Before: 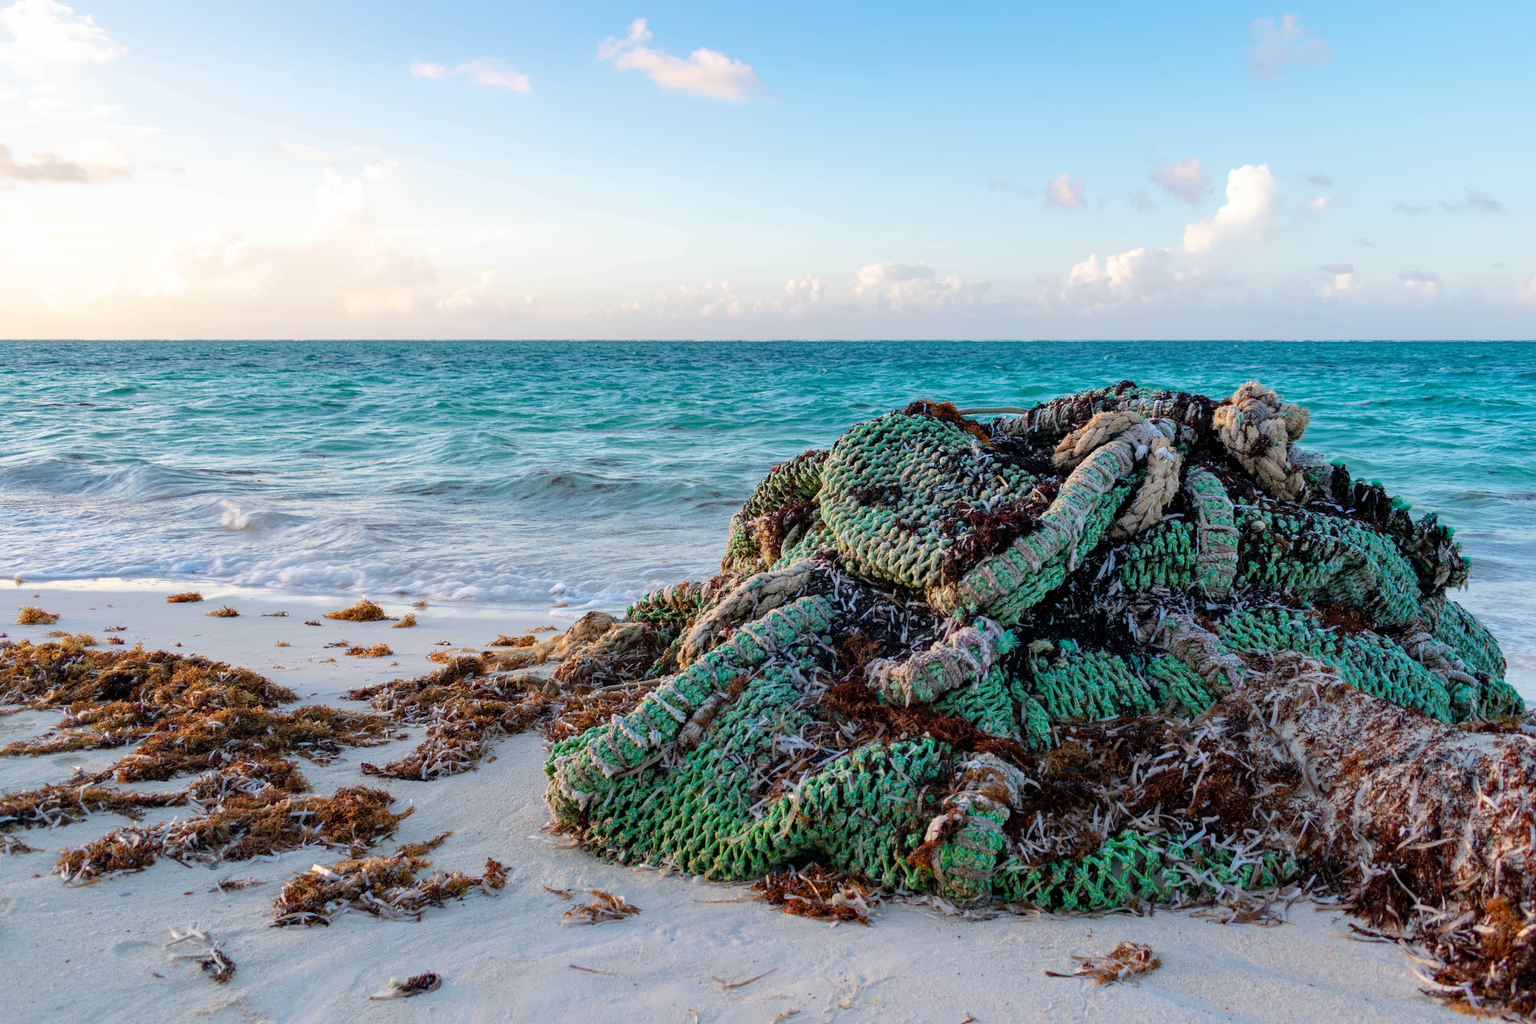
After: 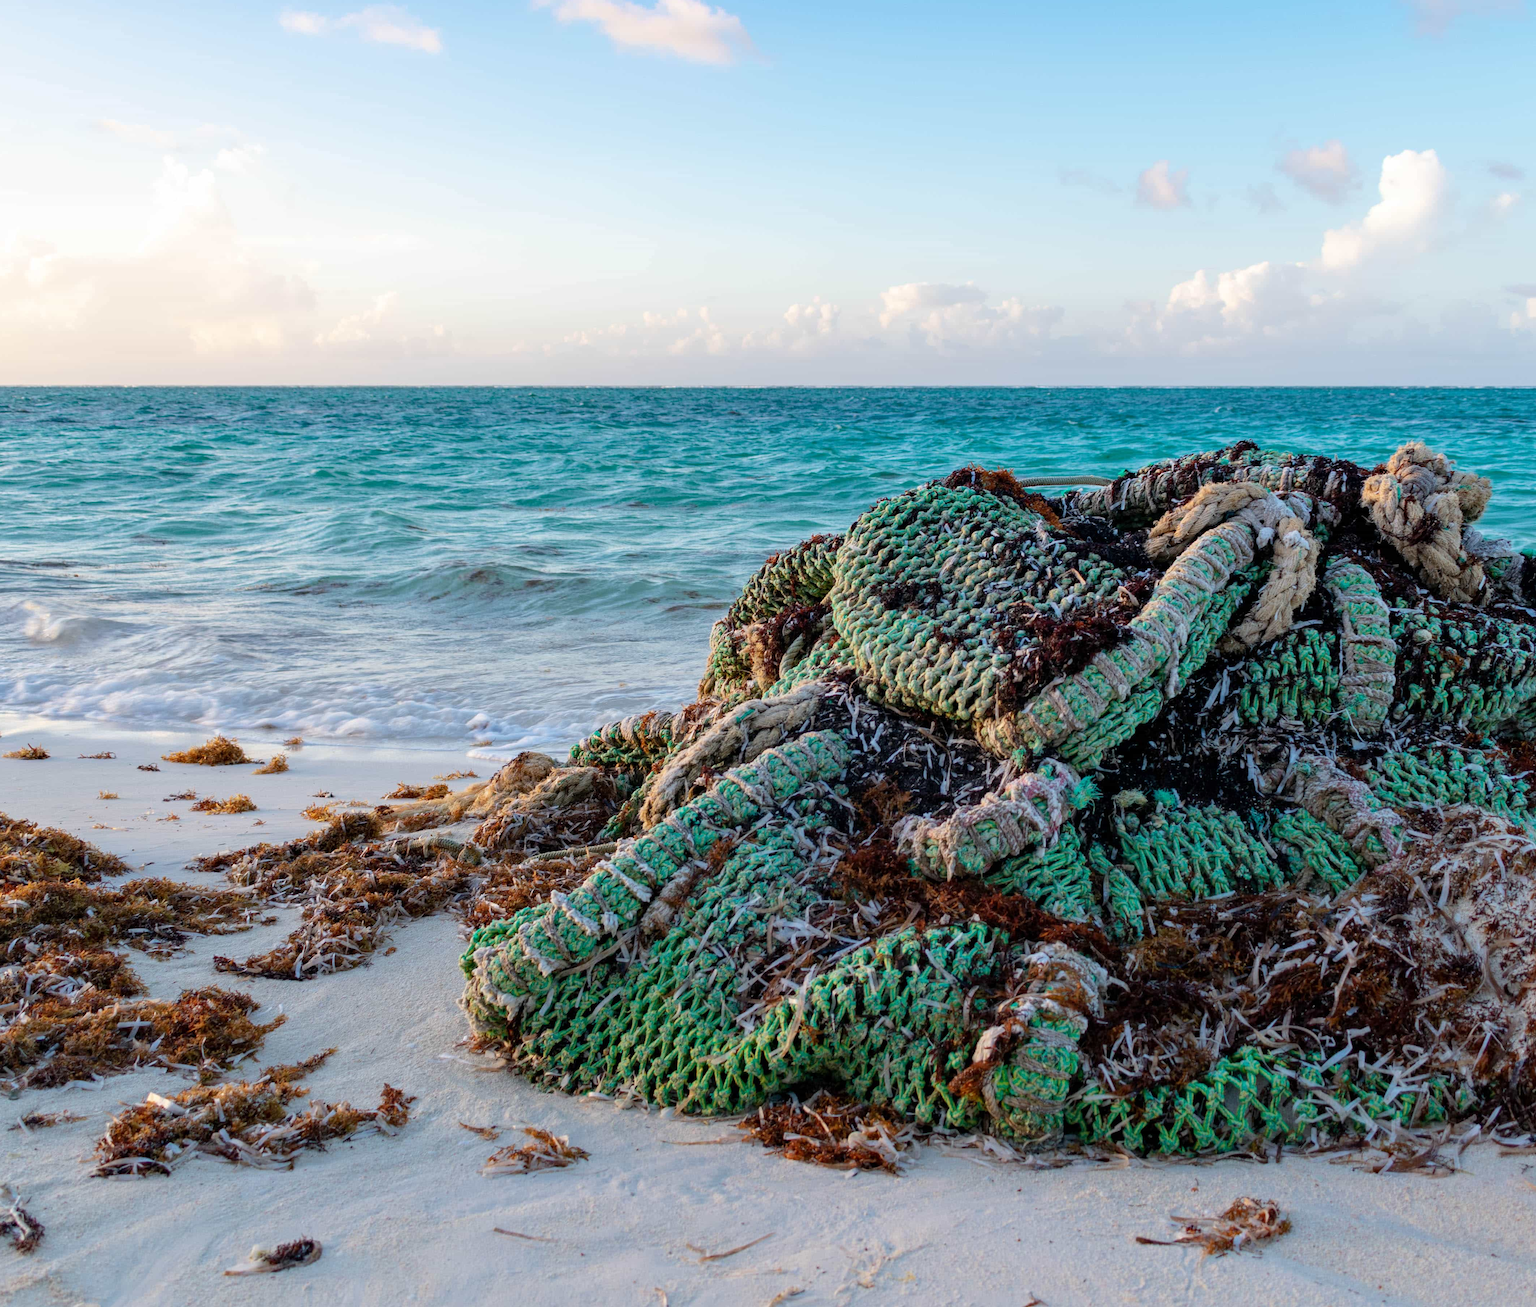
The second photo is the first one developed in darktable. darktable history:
crop and rotate: left 13.223%, top 5.271%, right 12.569%
